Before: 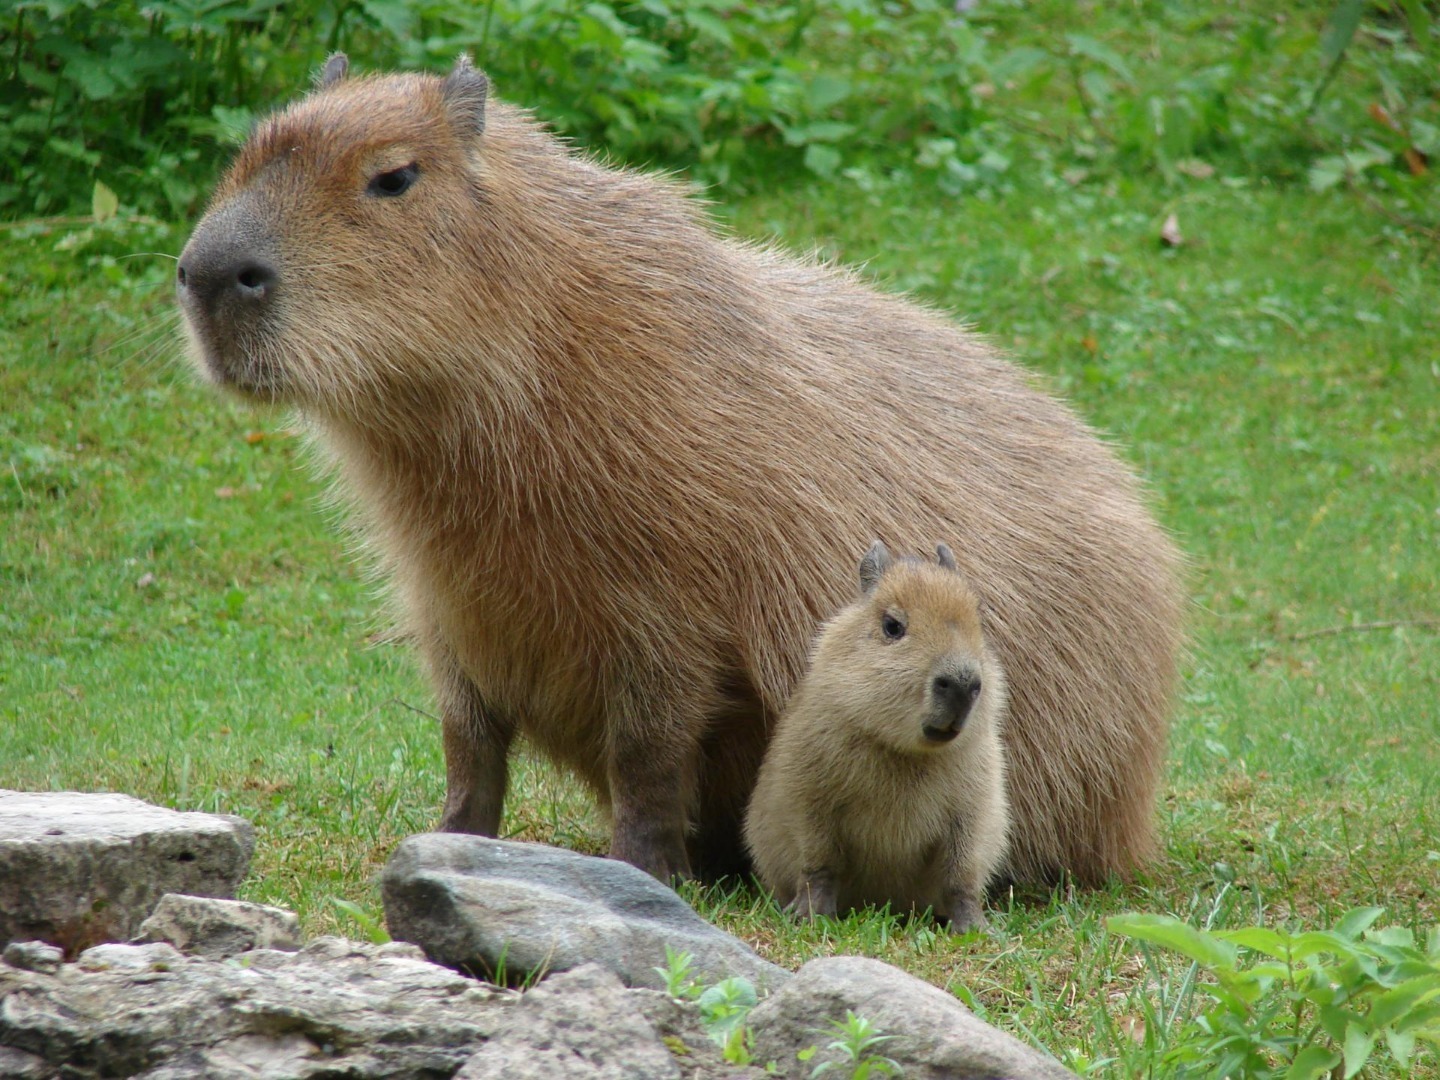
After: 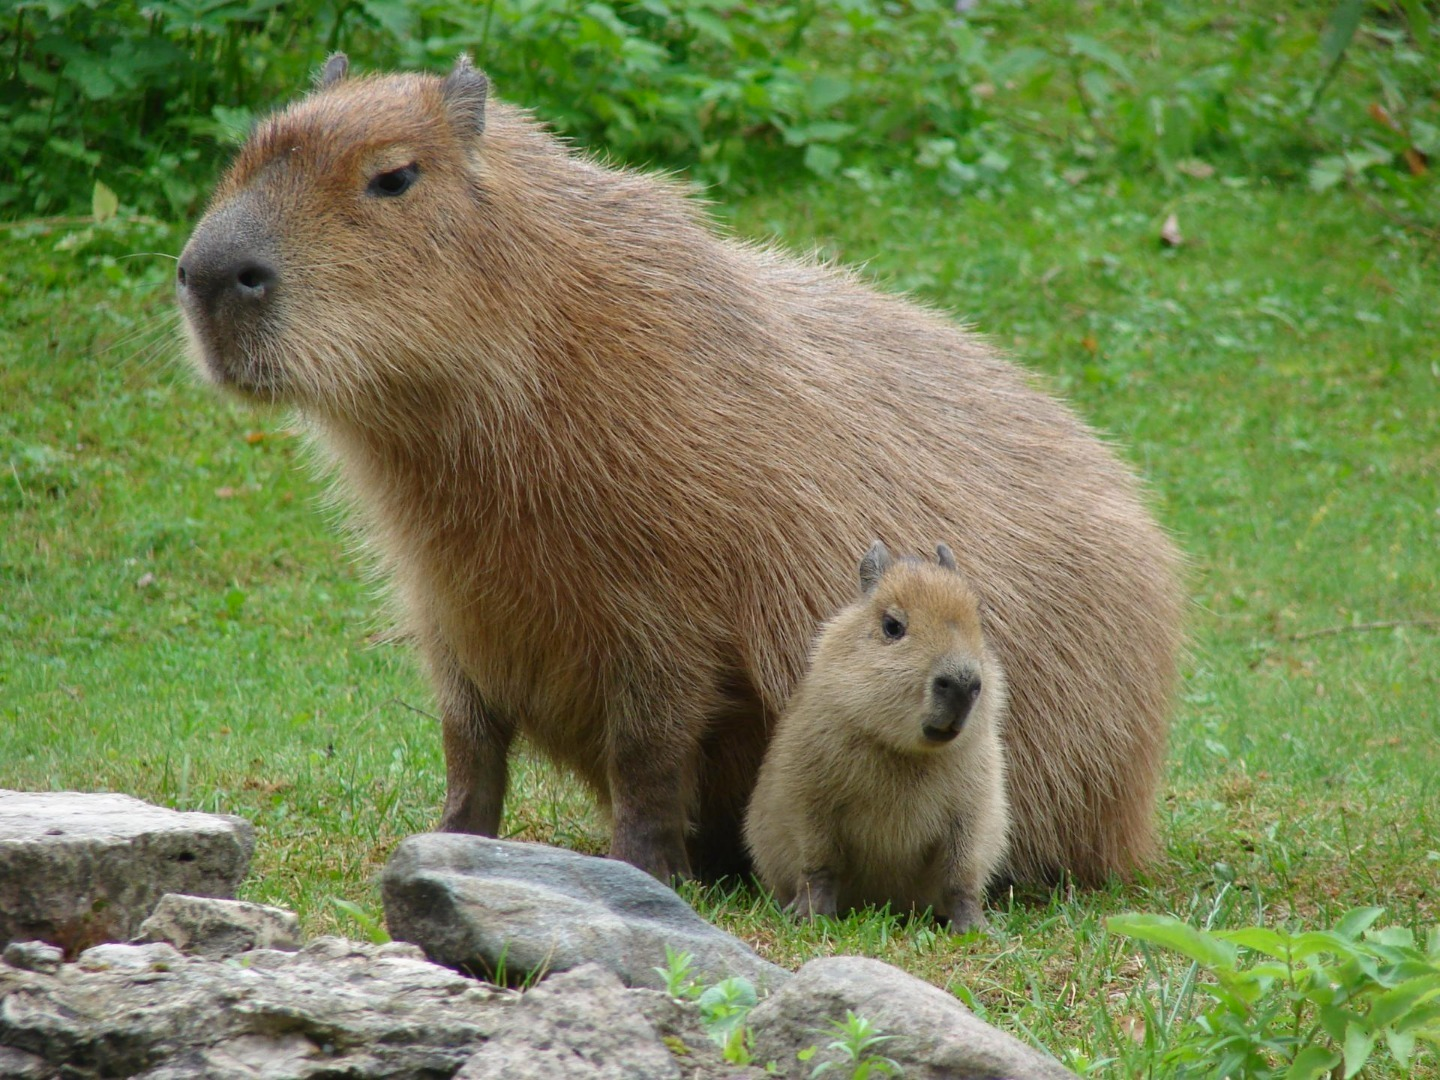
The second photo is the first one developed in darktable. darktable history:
contrast brightness saturation: contrast -0.02, brightness -0.011, saturation 0.028
